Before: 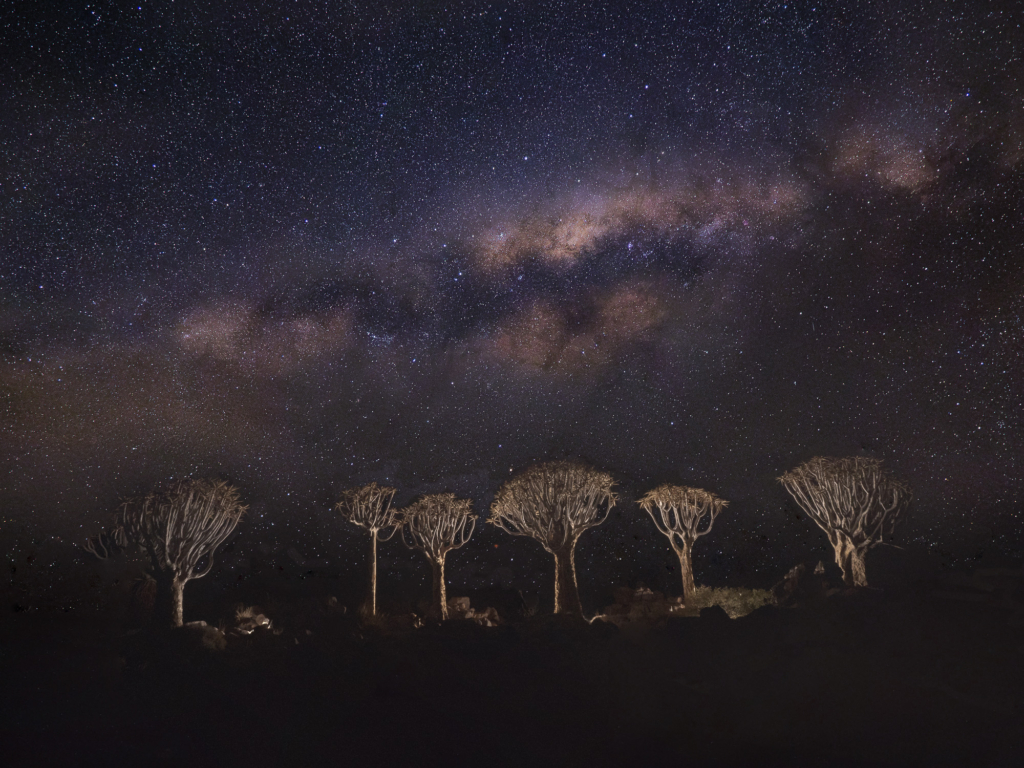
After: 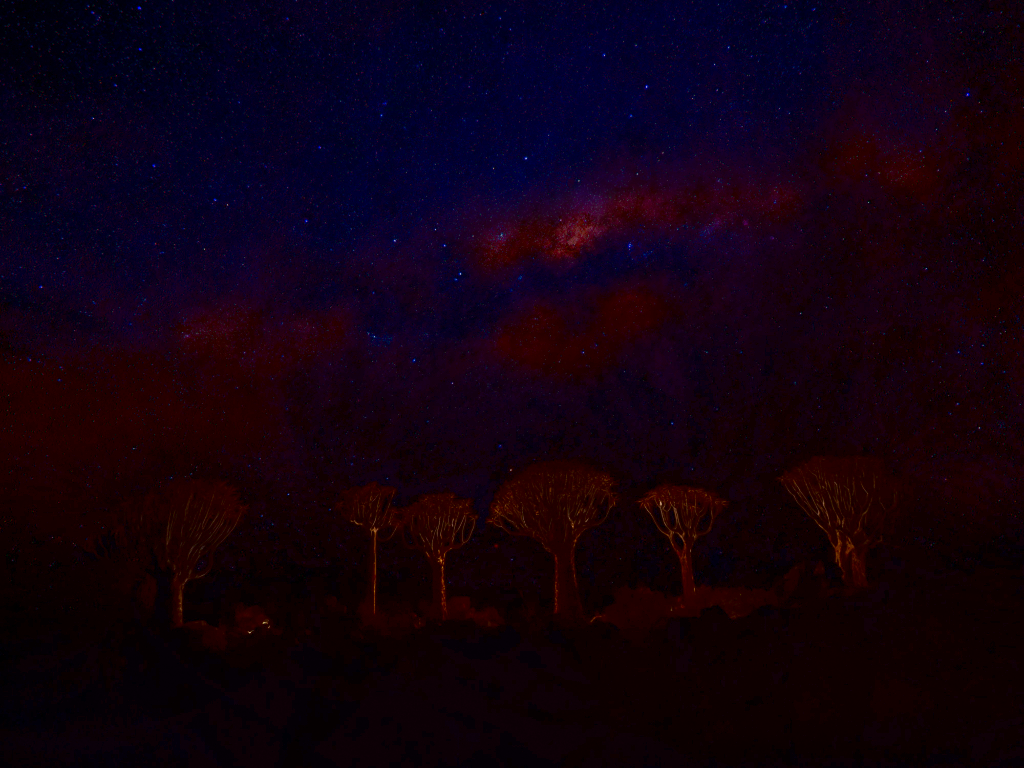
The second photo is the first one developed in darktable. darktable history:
contrast brightness saturation: brightness -0.987, saturation 0.995
